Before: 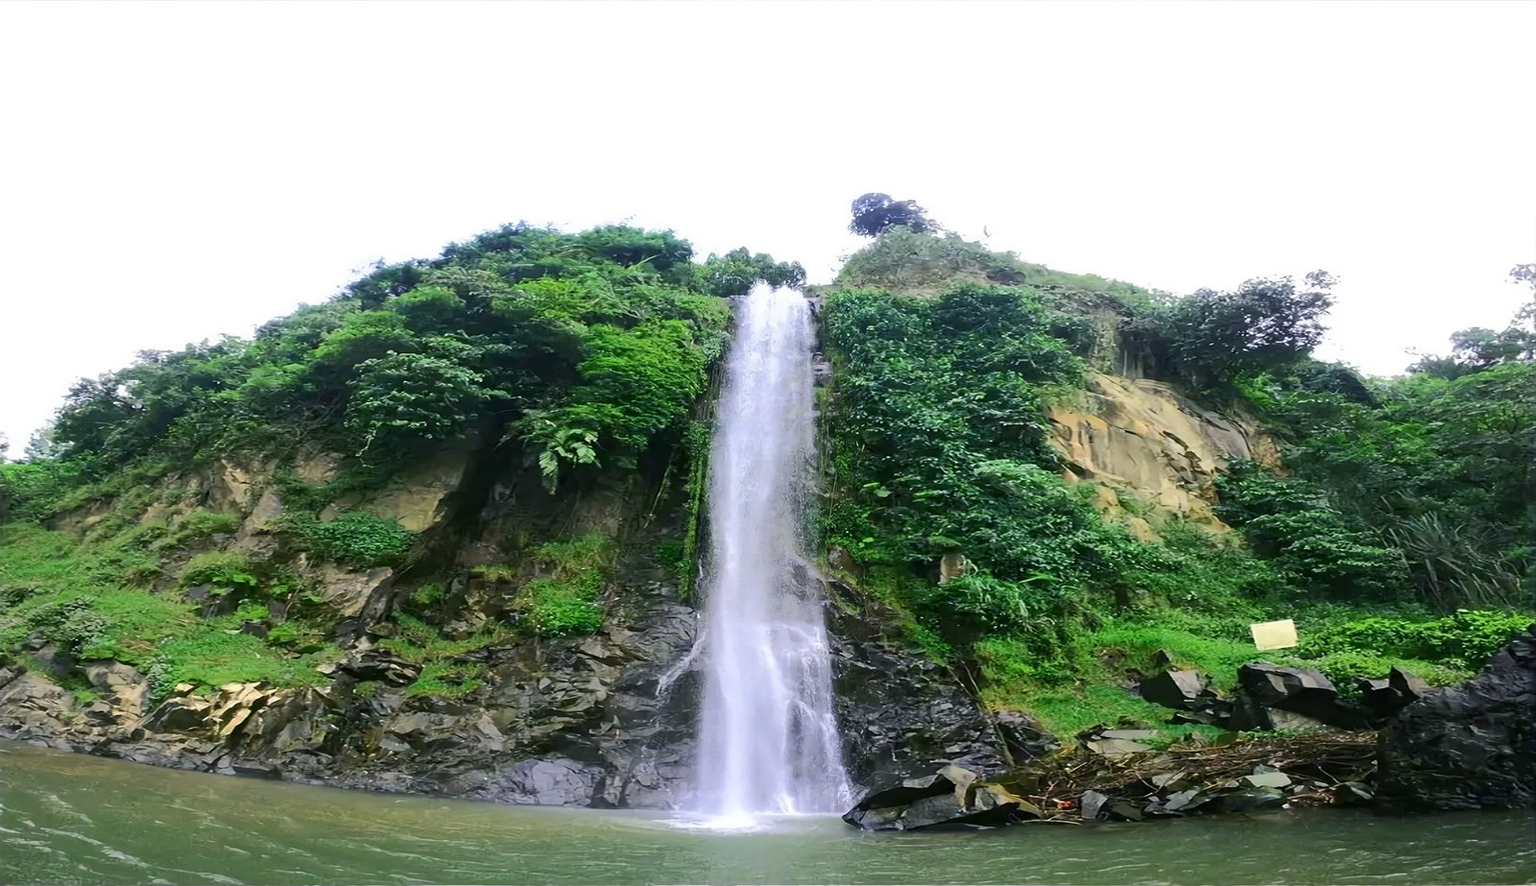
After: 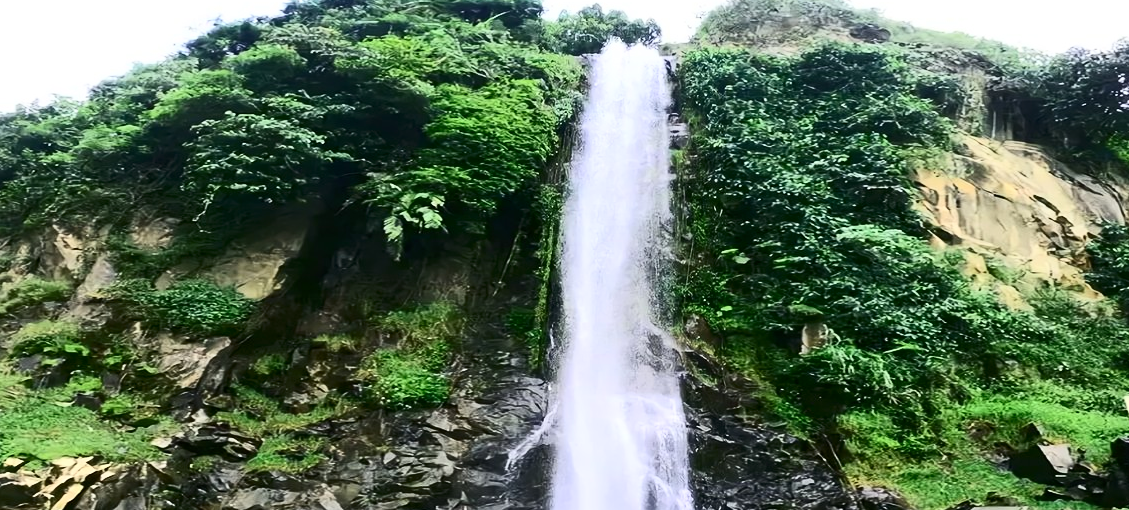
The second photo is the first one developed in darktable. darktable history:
crop: left 11.132%, top 27.524%, right 18.302%, bottom 17.161%
contrast brightness saturation: contrast 0.379, brightness 0.113
